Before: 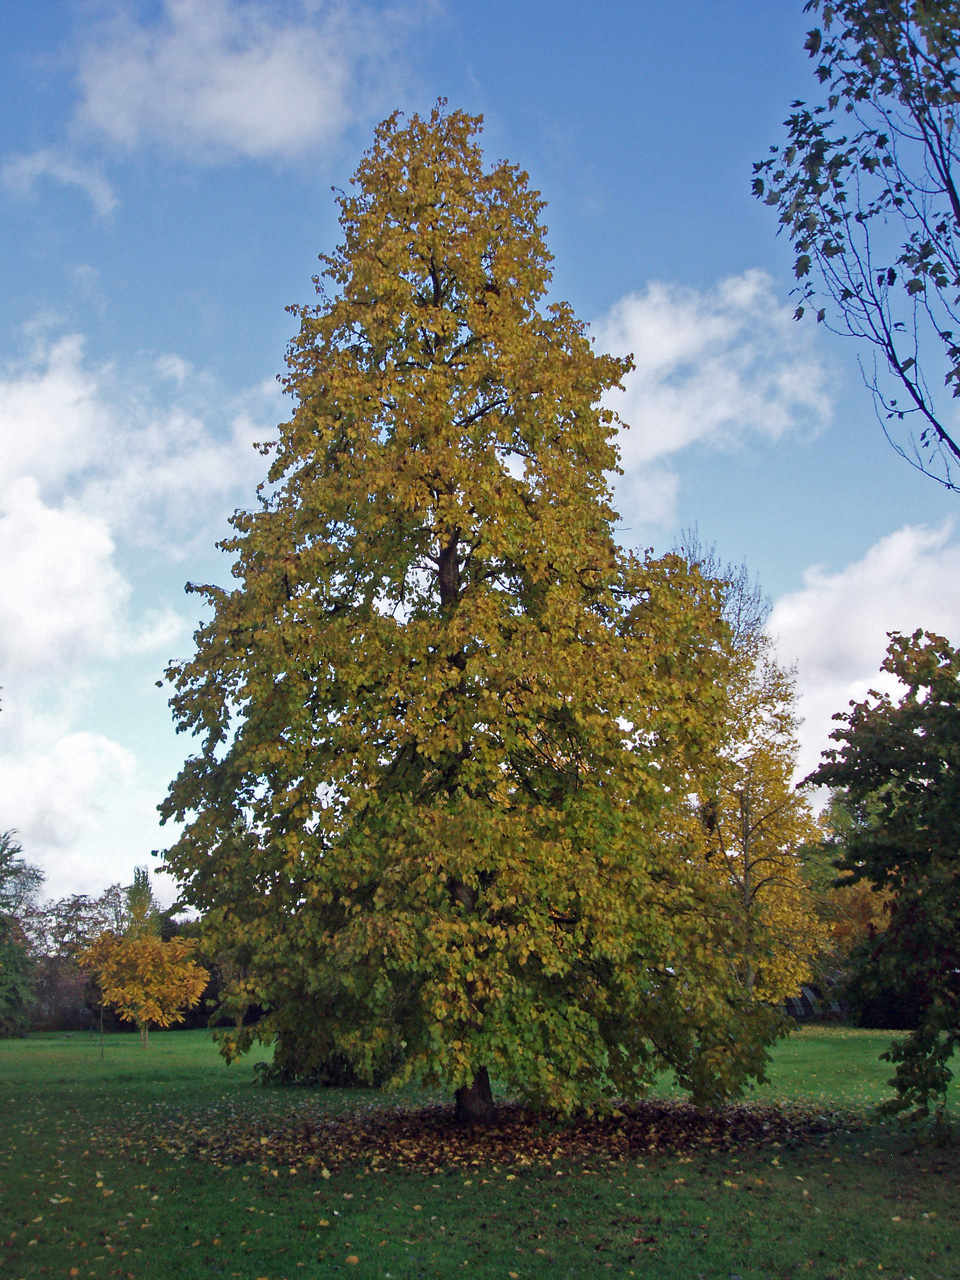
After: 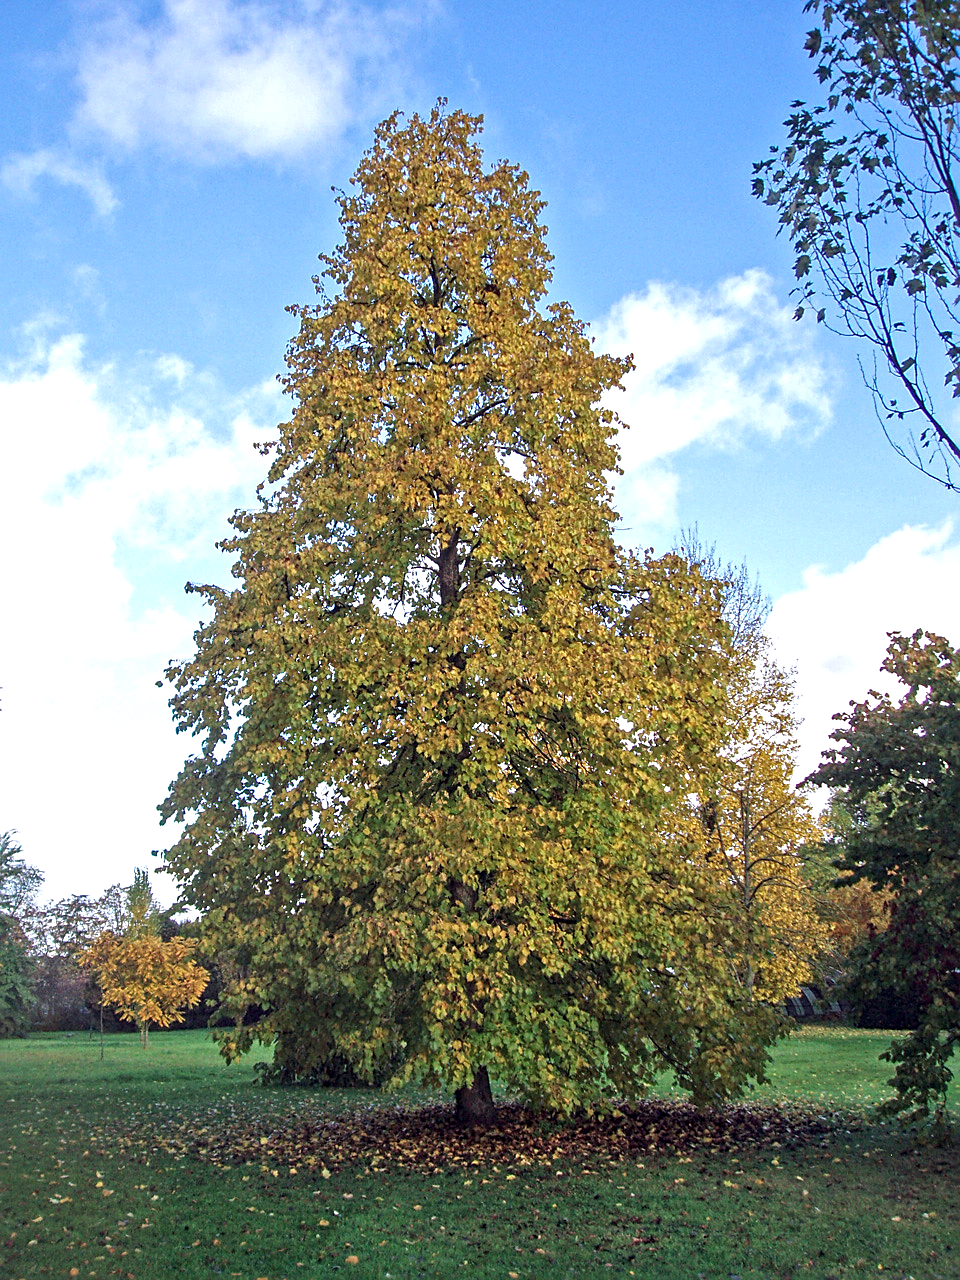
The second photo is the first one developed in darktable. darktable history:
sharpen: amount 0.555
exposure: black level correction 0, exposure 0.7 EV, compensate exposure bias true, compensate highlight preservation false
local contrast: on, module defaults
color correction: highlights a* -0.14, highlights b* -5.5, shadows a* -0.137, shadows b* -0.069
